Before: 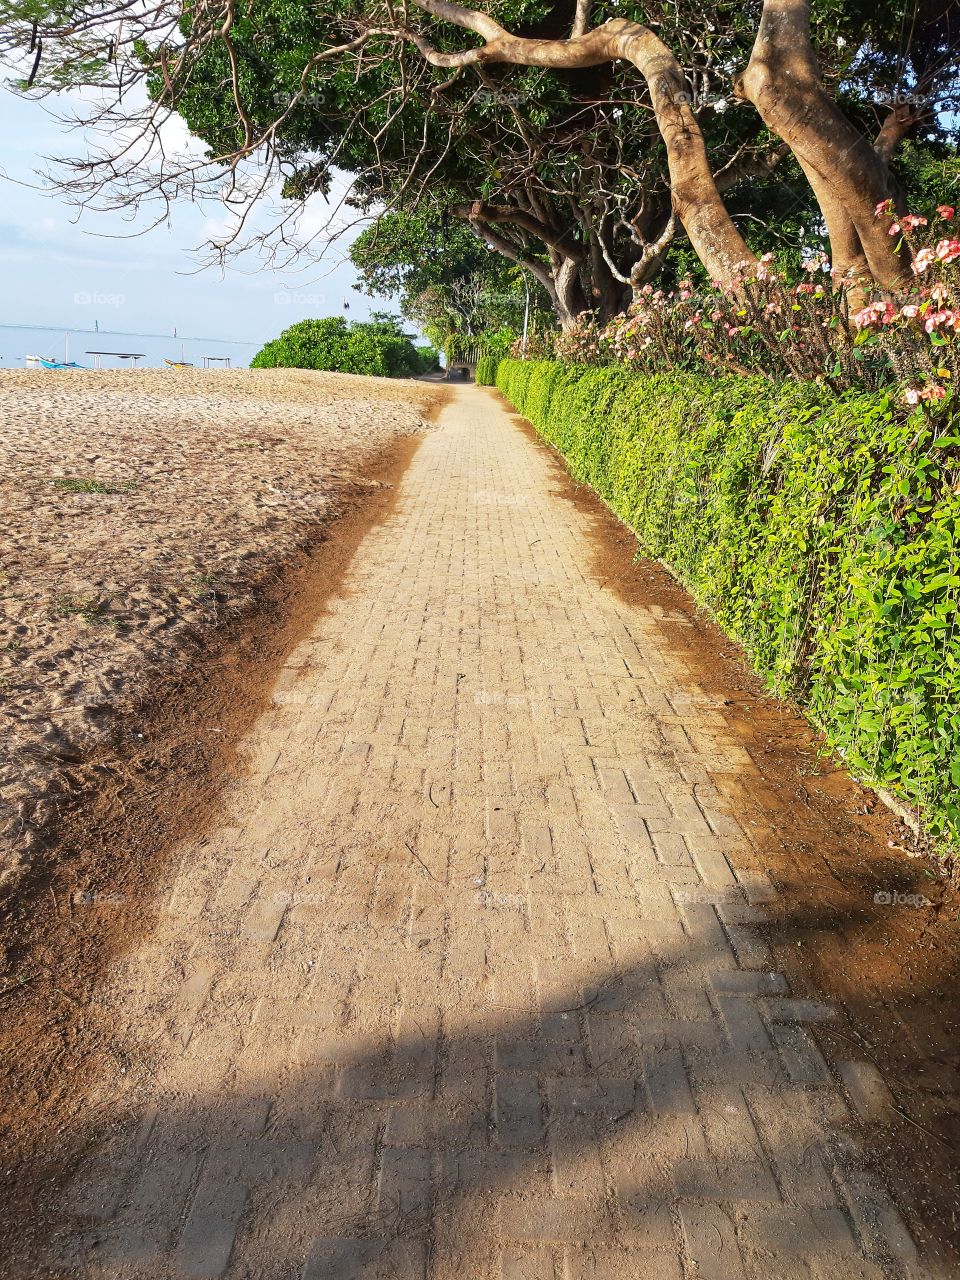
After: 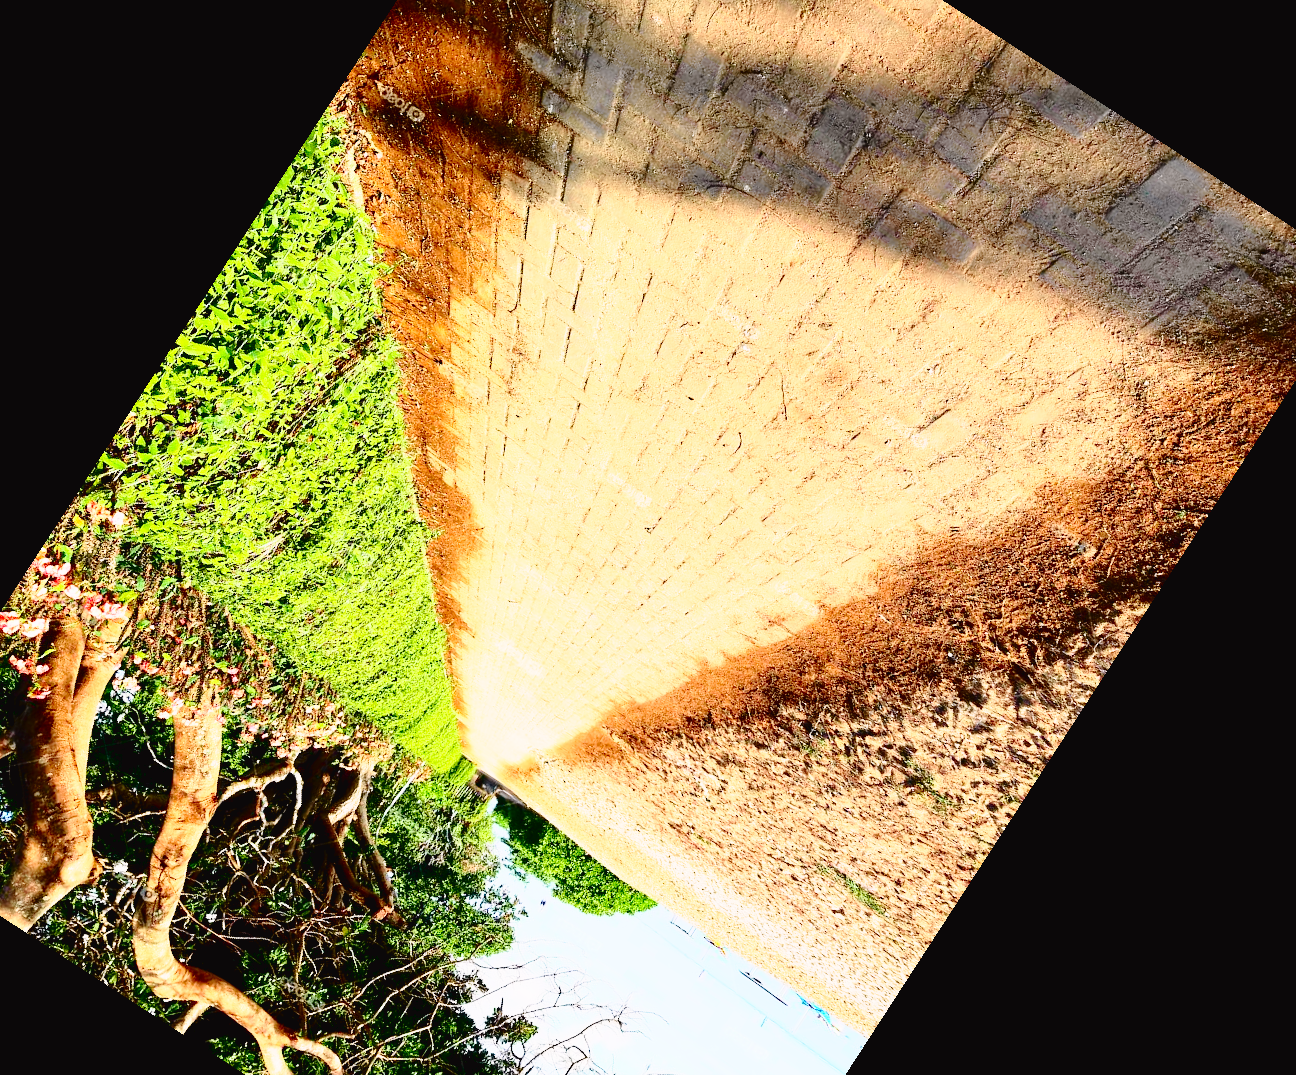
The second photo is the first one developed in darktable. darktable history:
crop and rotate: angle 147.04°, left 9.179%, top 15.594%, right 4.526%, bottom 17.062%
tone curve: curves: ch0 [(0, 0.023) (0.137, 0.069) (0.249, 0.163) (0.487, 0.491) (0.778, 0.858) (0.896, 0.94) (1, 0.988)]; ch1 [(0, 0) (0.396, 0.369) (0.483, 0.459) (0.498, 0.5) (0.515, 0.517) (0.562, 0.6) (0.611, 0.667) (0.692, 0.744) (0.798, 0.863) (1, 1)]; ch2 [(0, 0) (0.426, 0.398) (0.483, 0.481) (0.503, 0.503) (0.526, 0.527) (0.549, 0.59) (0.62, 0.666) (0.705, 0.755) (0.985, 0.966)], color space Lab, independent channels, preserve colors none
exposure: black level correction 0.009, exposure 0.112 EV, compensate highlight preservation false
base curve: curves: ch0 [(0, 0) (0.028, 0.03) (0.121, 0.232) (0.46, 0.748) (0.859, 0.968) (1, 1)], preserve colors none
